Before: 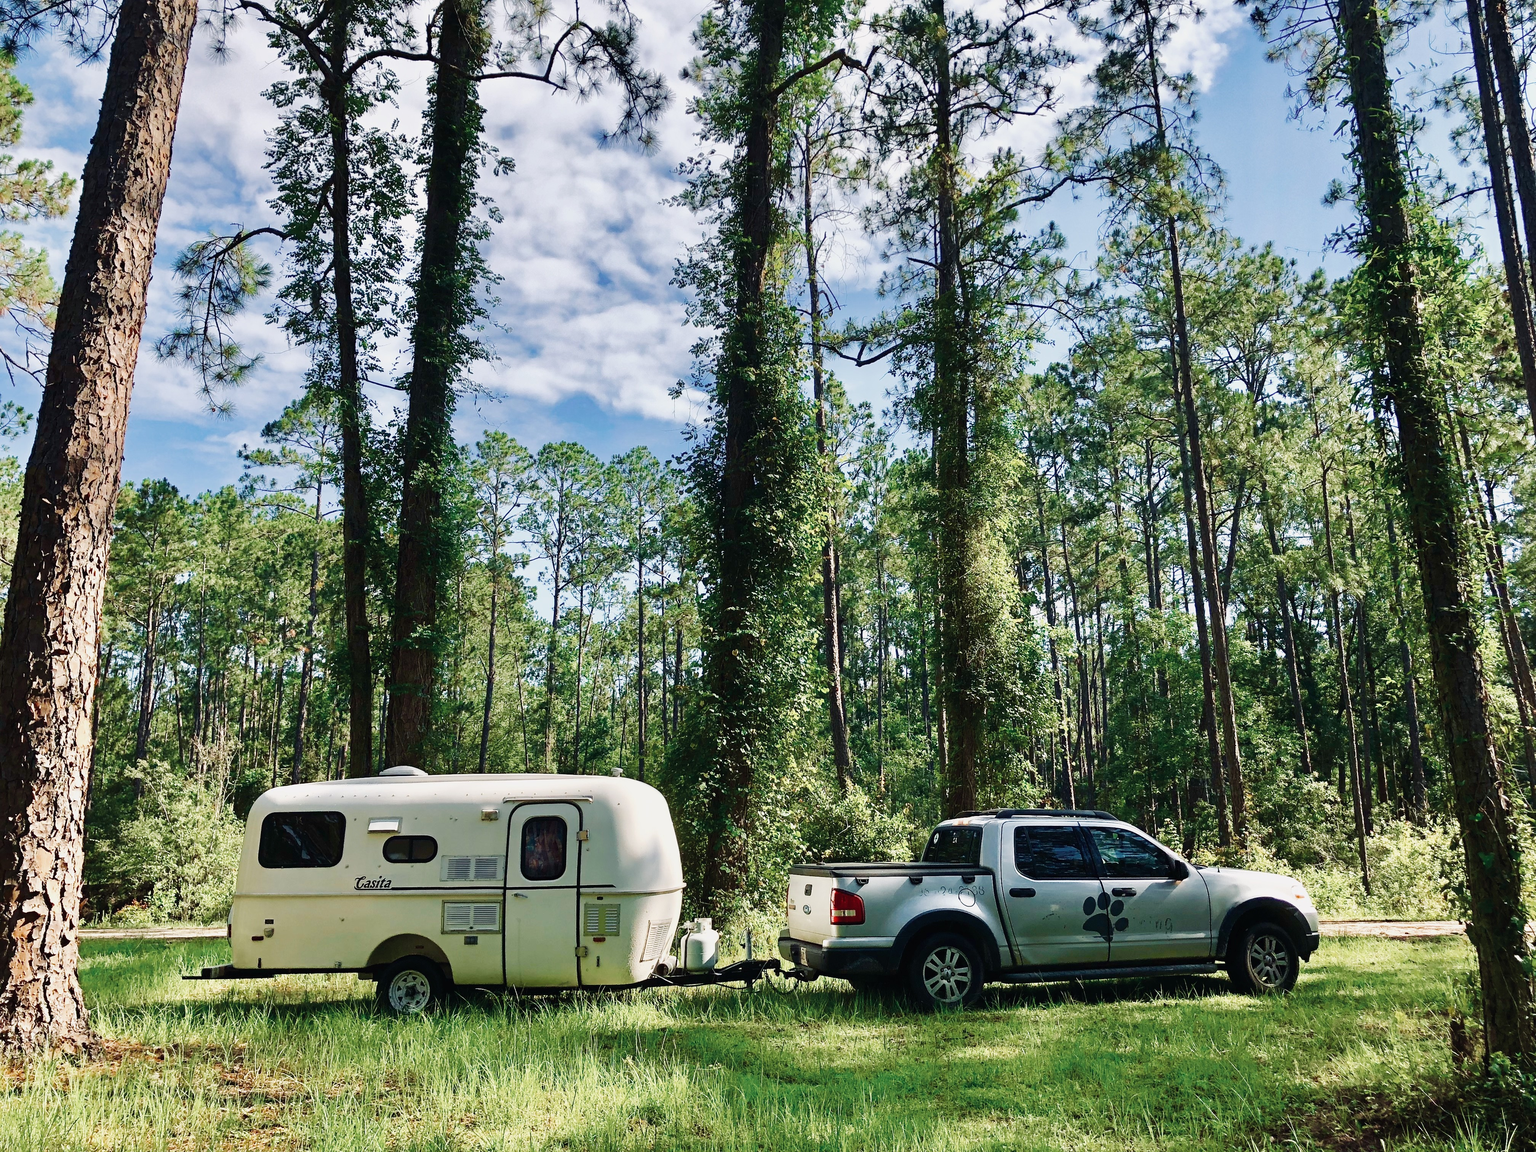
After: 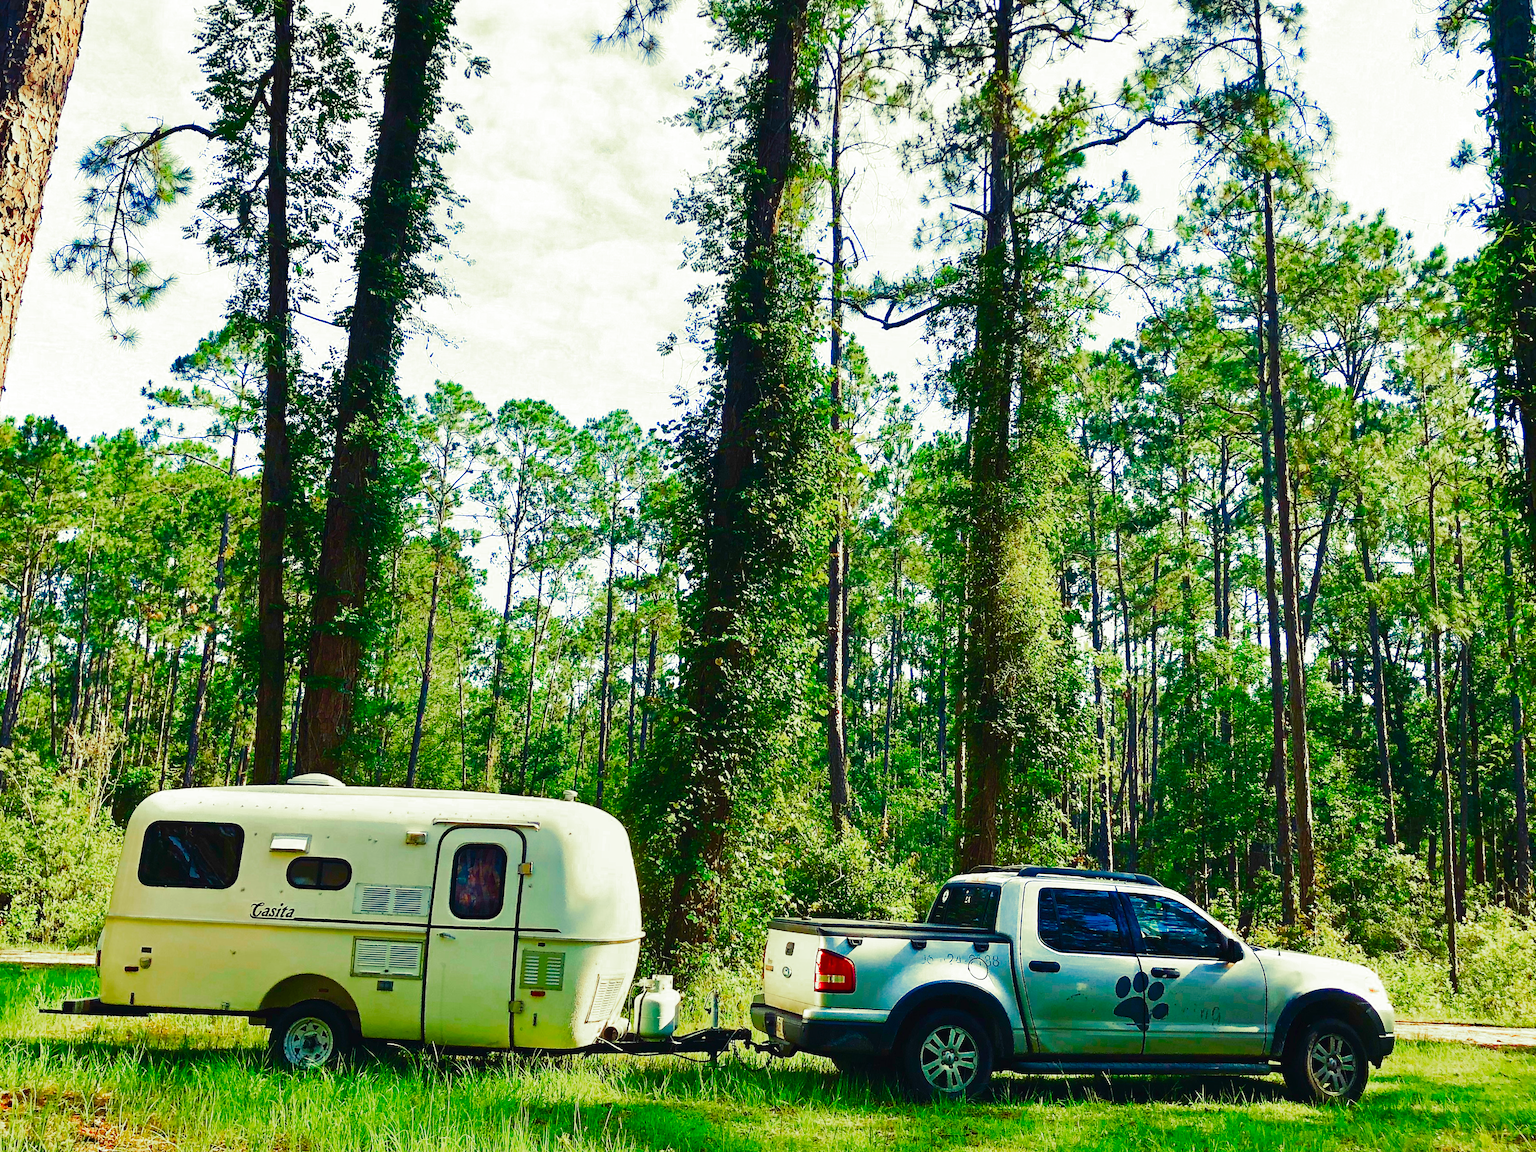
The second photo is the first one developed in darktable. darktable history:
crop and rotate: angle -3.27°, left 5.211%, top 5.211%, right 4.607%, bottom 4.607%
color zones: curves: ch0 [(0, 0.5) (0.143, 0.5) (0.286, 0.456) (0.429, 0.5) (0.571, 0.5) (0.714, 0.5) (0.857, 0.5) (1, 0.5)]; ch1 [(0, 0.5) (0.143, 0.5) (0.286, 0.422) (0.429, 0.5) (0.571, 0.5) (0.714, 0.5) (0.857, 0.5) (1, 0.5)]
color correction: saturation 2.15
contrast brightness saturation: contrast 0.2, brightness 0.16, saturation 0.22
split-toning: shadows › hue 290.82°, shadows › saturation 0.34, highlights › saturation 0.38, balance 0, compress 50%
